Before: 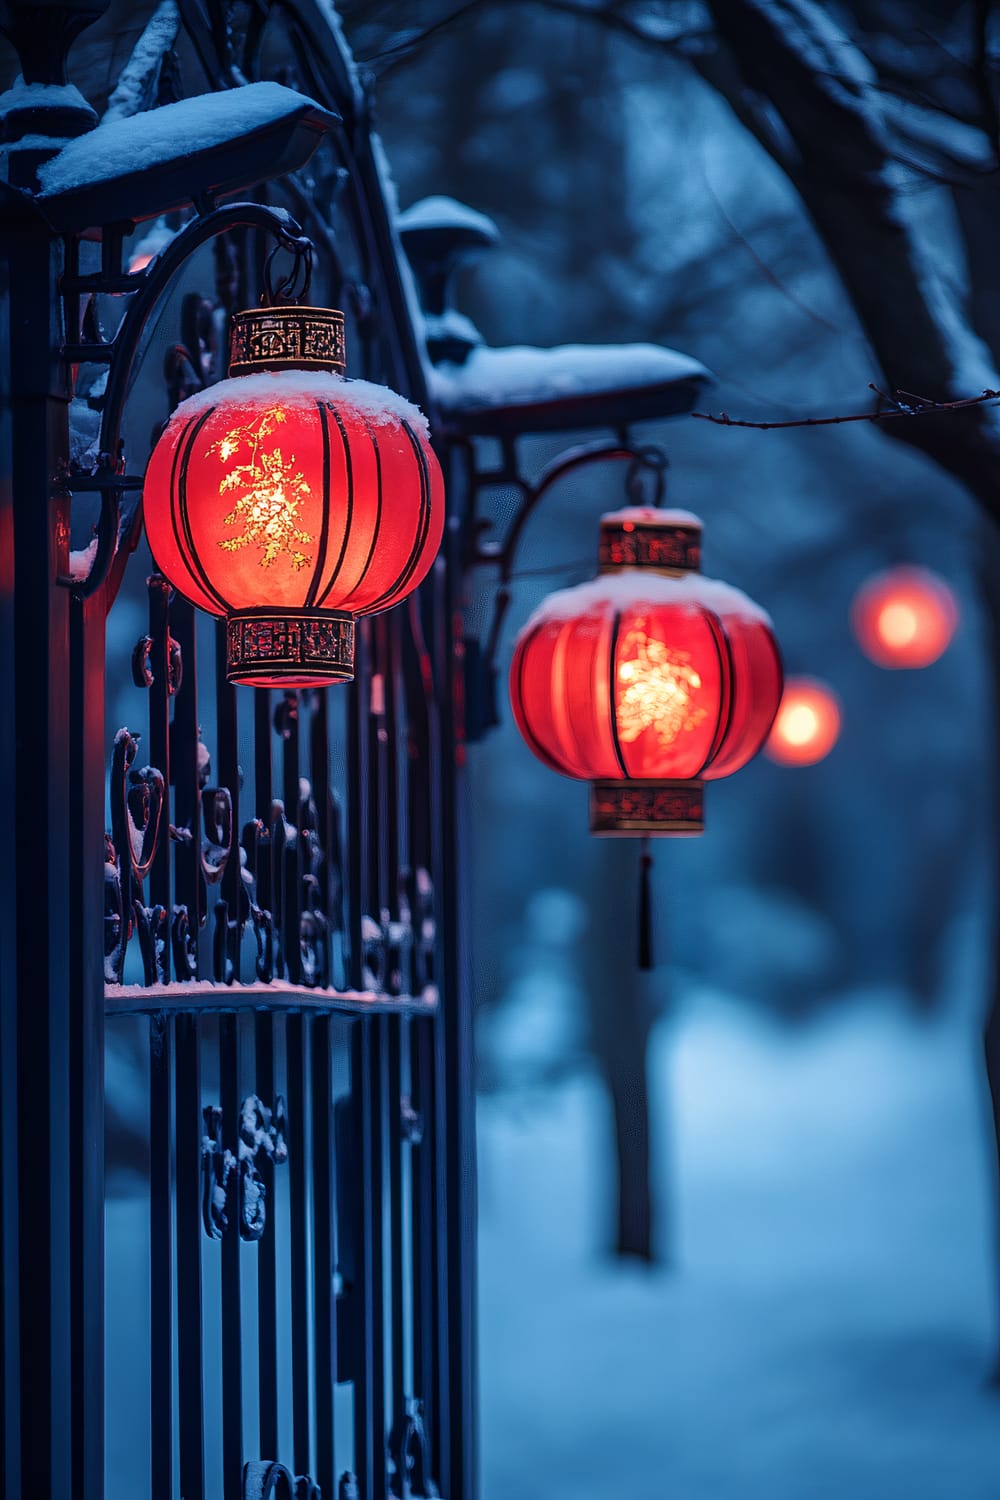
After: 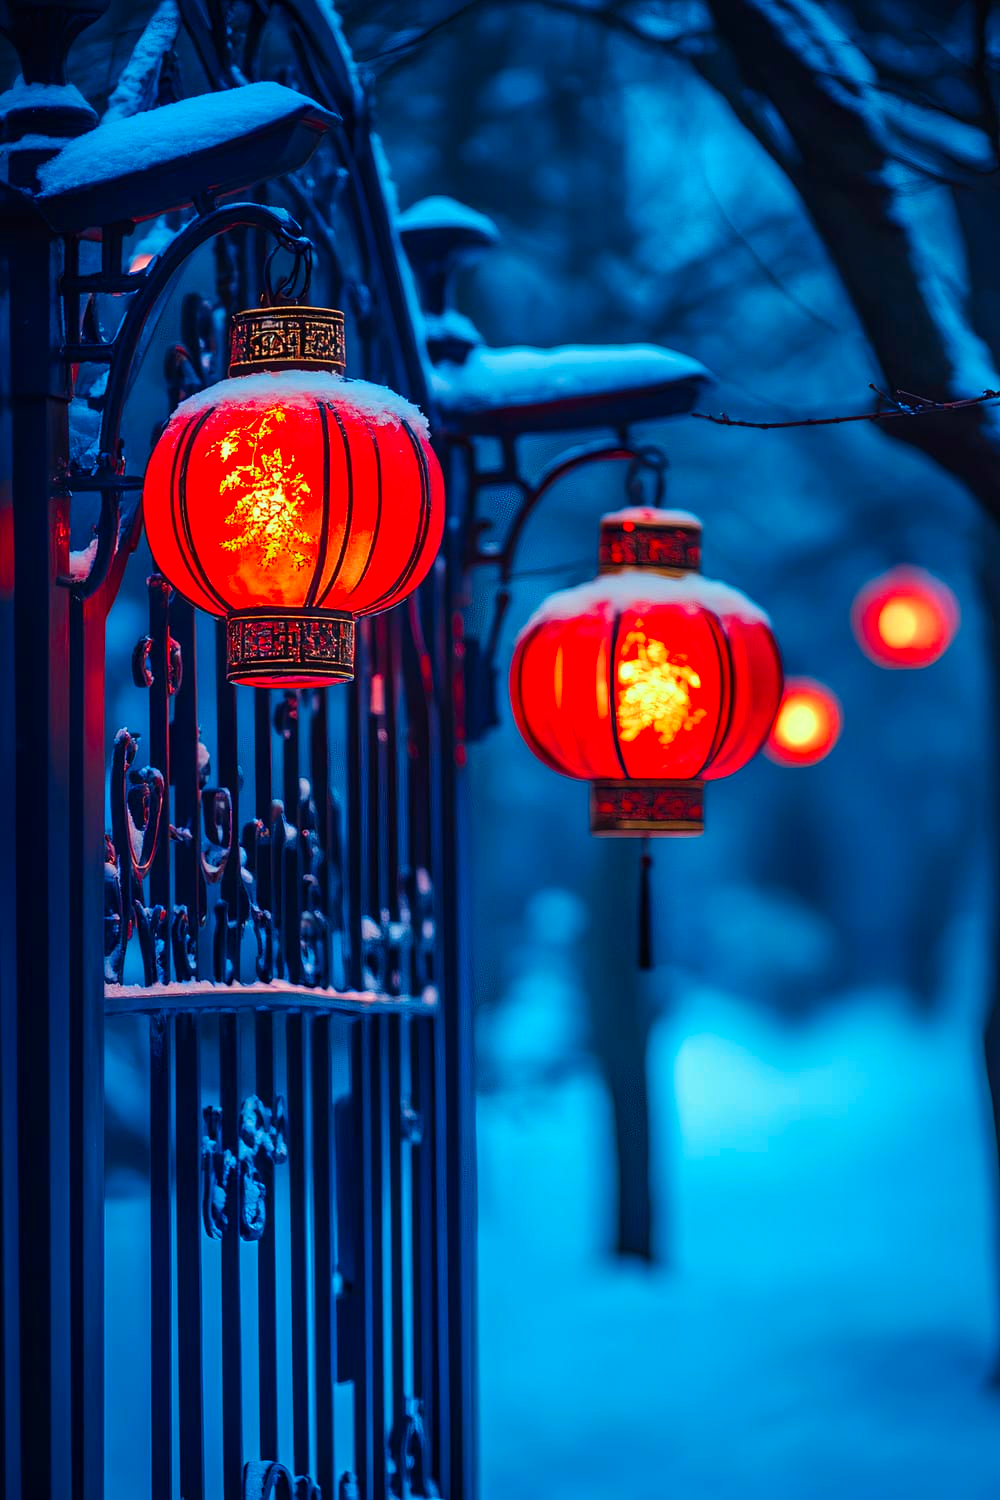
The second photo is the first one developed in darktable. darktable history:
exposure: exposure 0.124 EV, compensate highlight preservation false
color correction: highlights a* -11.1, highlights b* 9.92, saturation 1.71
